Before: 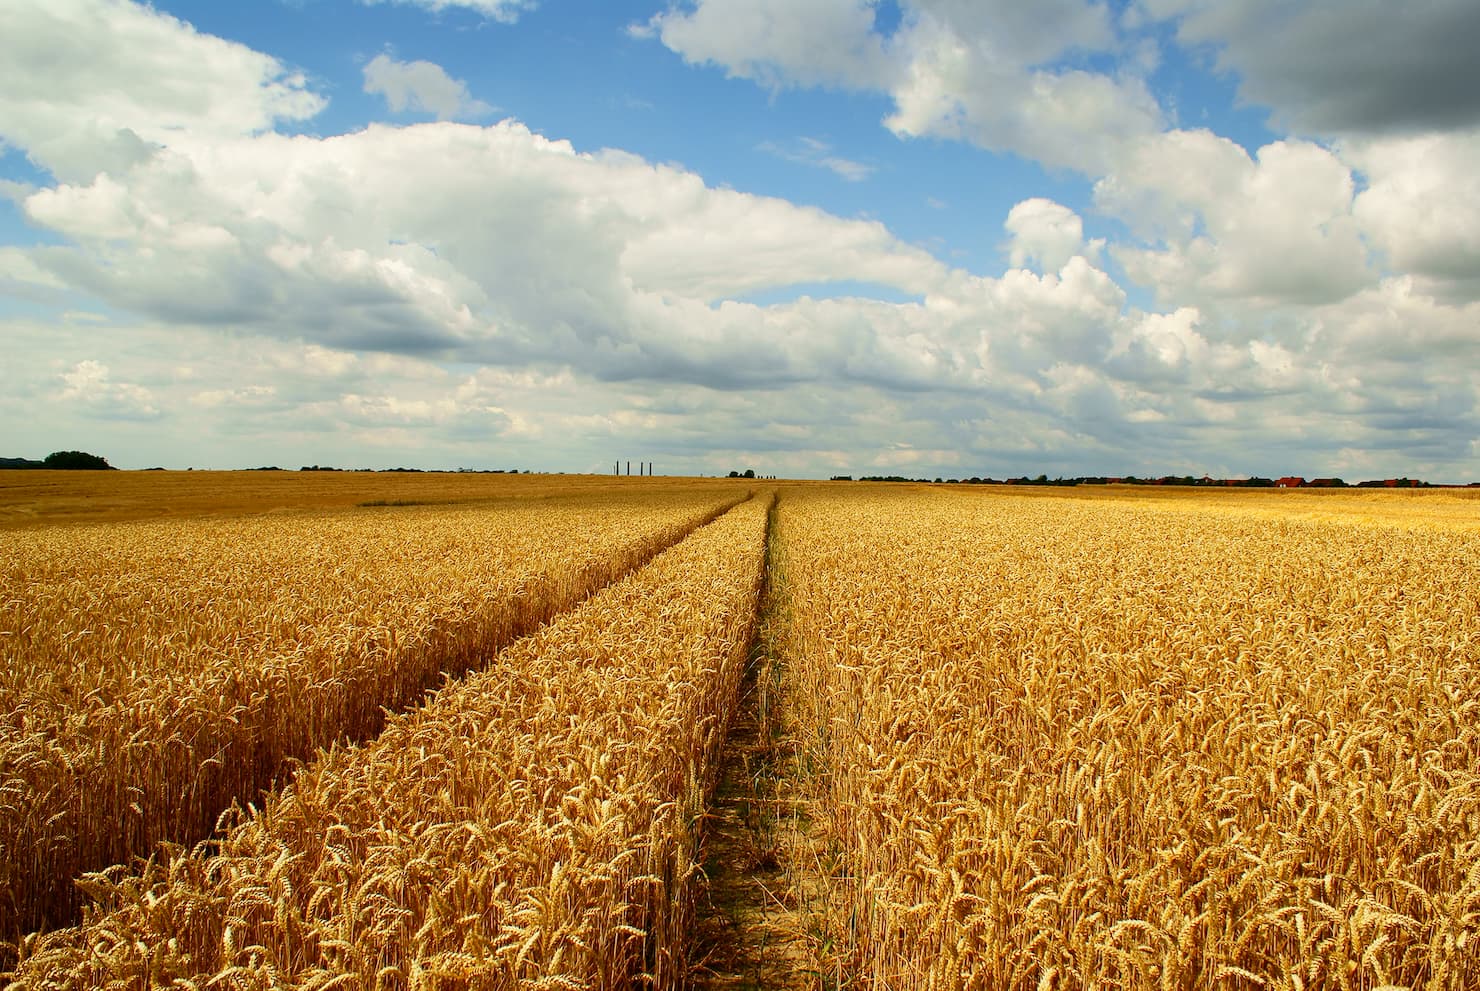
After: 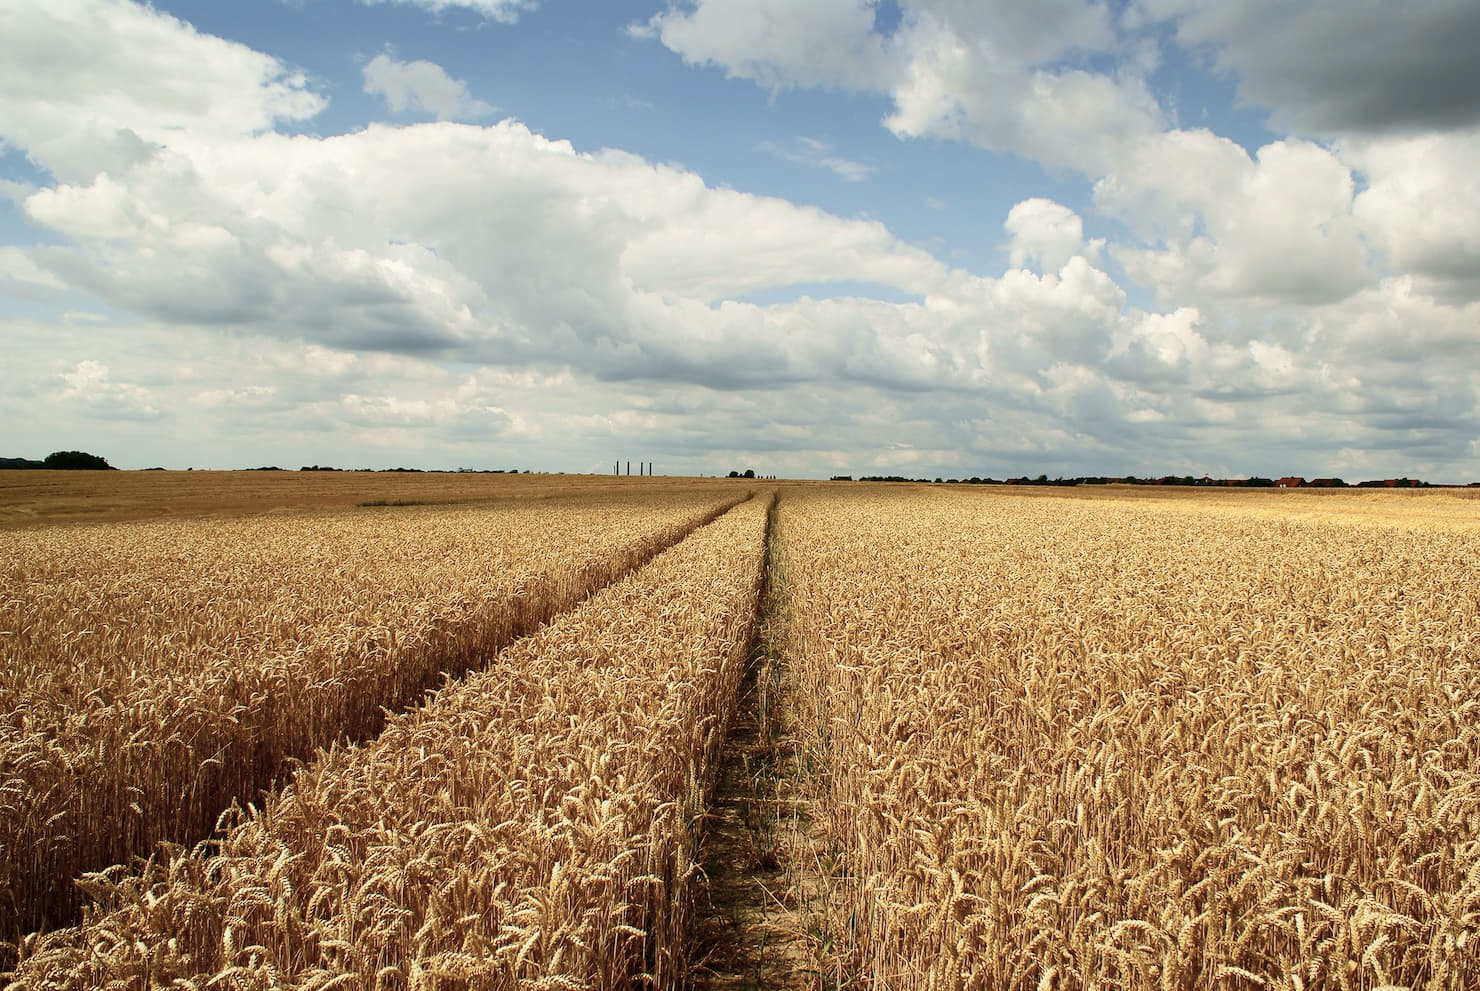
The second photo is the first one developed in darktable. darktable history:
contrast brightness saturation: contrast 0.098, saturation -0.357
